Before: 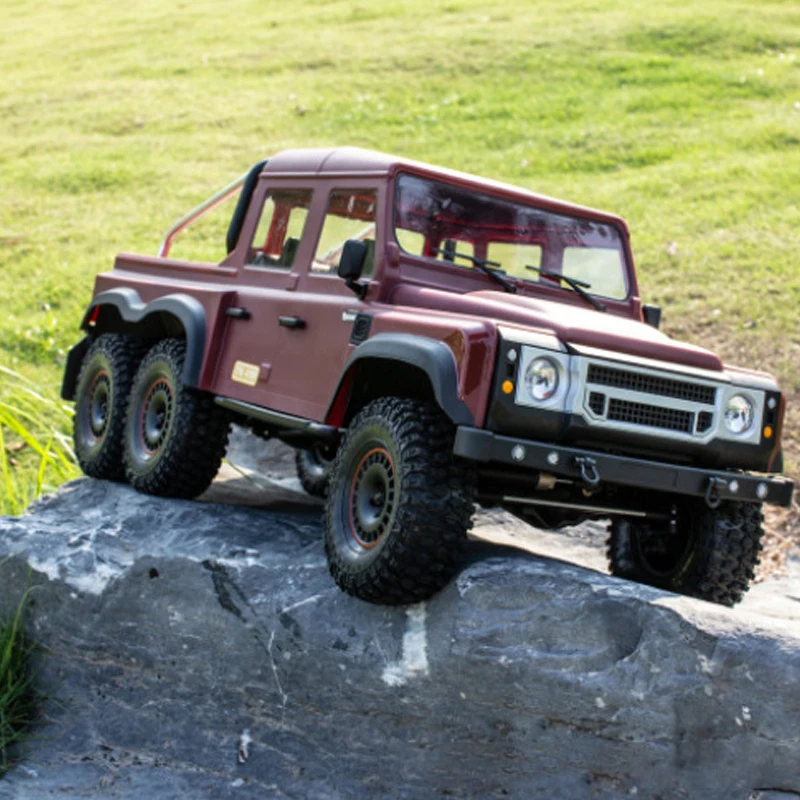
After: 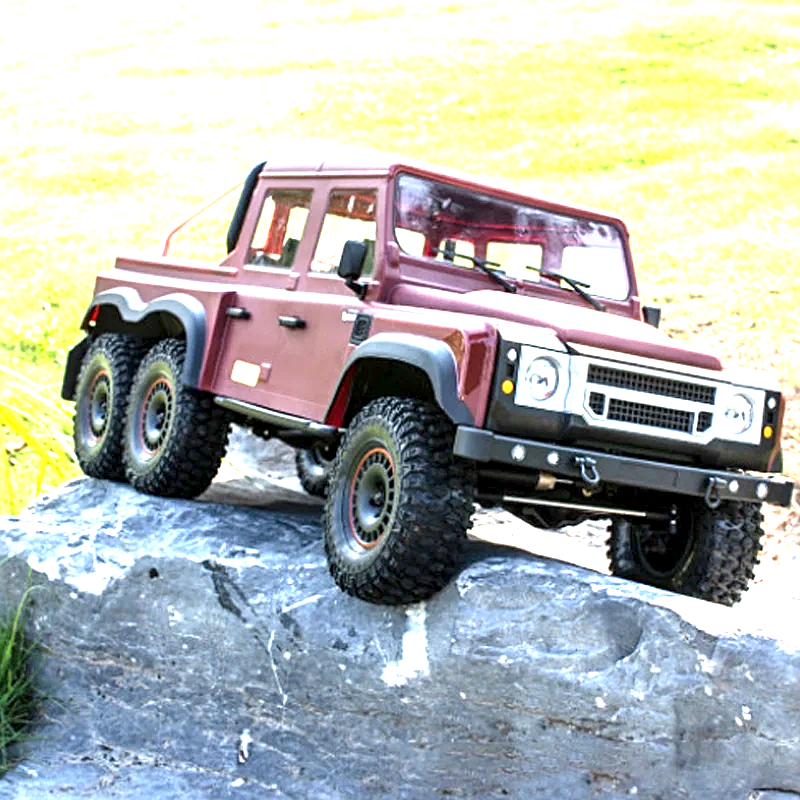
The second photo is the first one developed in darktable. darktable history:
exposure: black level correction 0.001, exposure 1.815 EV, compensate exposure bias true, compensate highlight preservation false
sharpen: on, module defaults
